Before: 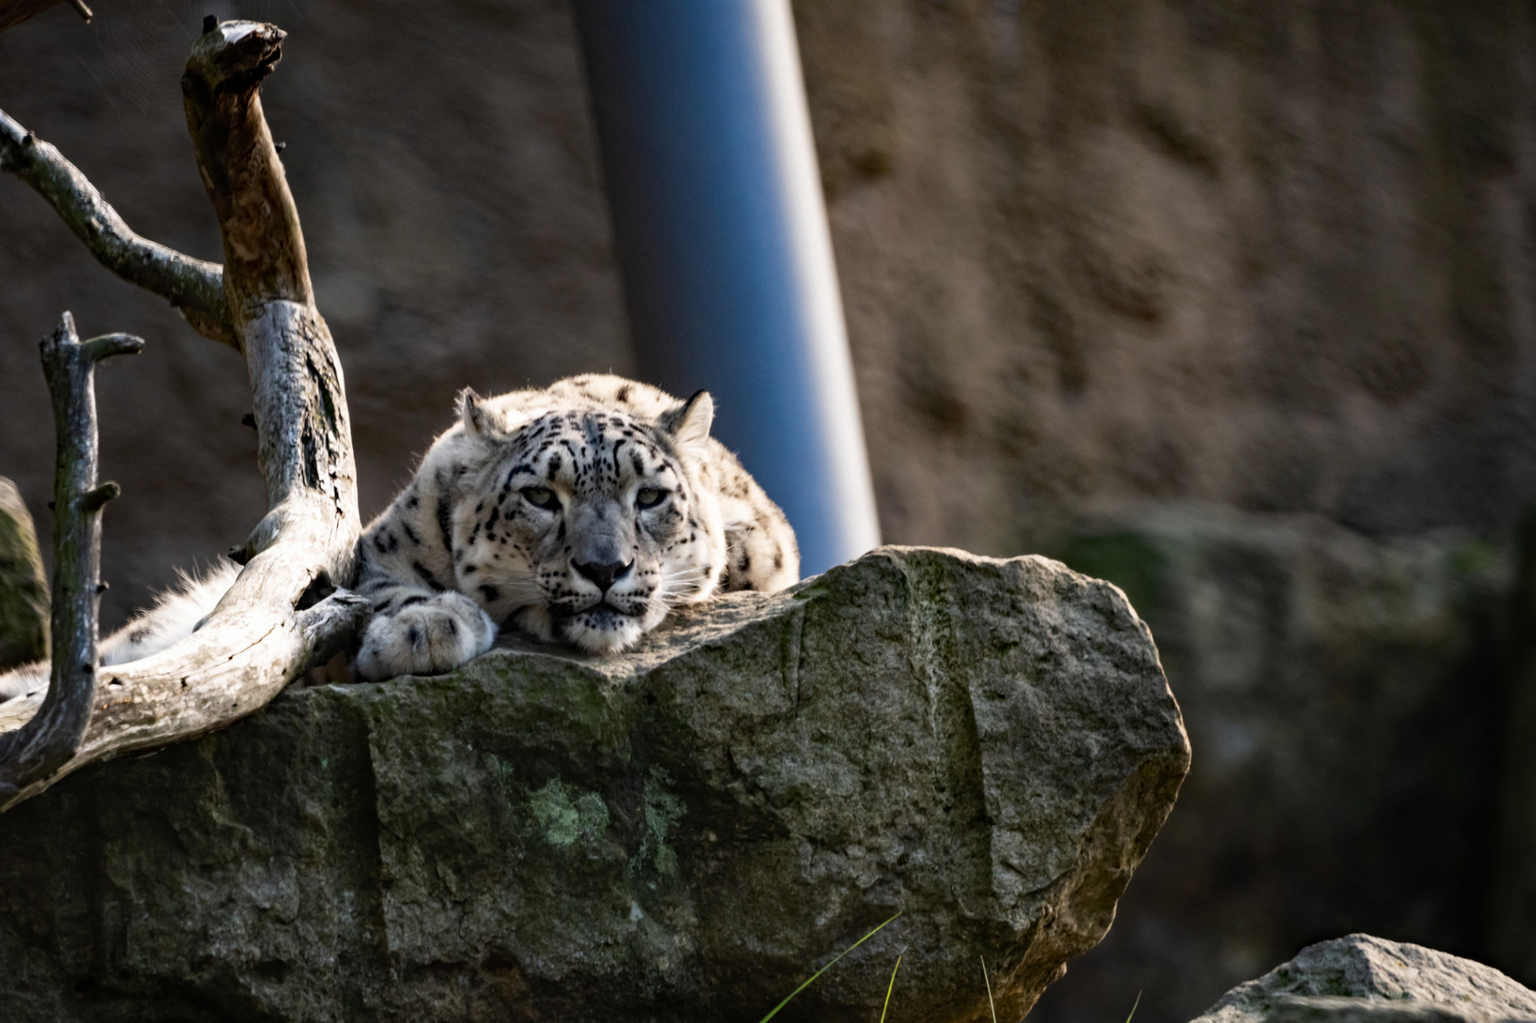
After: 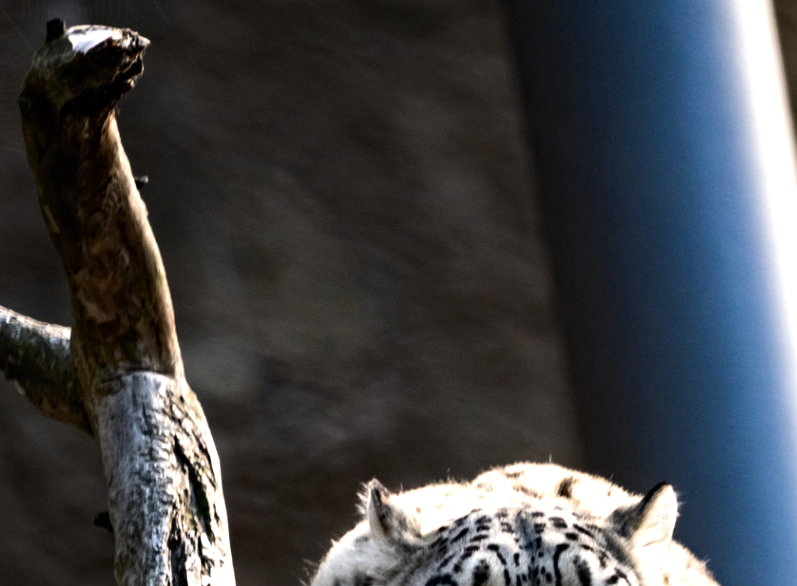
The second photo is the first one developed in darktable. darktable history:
crop and rotate: left 10.817%, top 0.062%, right 47.194%, bottom 53.626%
tone equalizer: -8 EV -0.75 EV, -7 EV -0.7 EV, -6 EV -0.6 EV, -5 EV -0.4 EV, -3 EV 0.4 EV, -2 EV 0.6 EV, -1 EV 0.7 EV, +0 EV 0.75 EV, edges refinement/feathering 500, mask exposure compensation -1.57 EV, preserve details no
